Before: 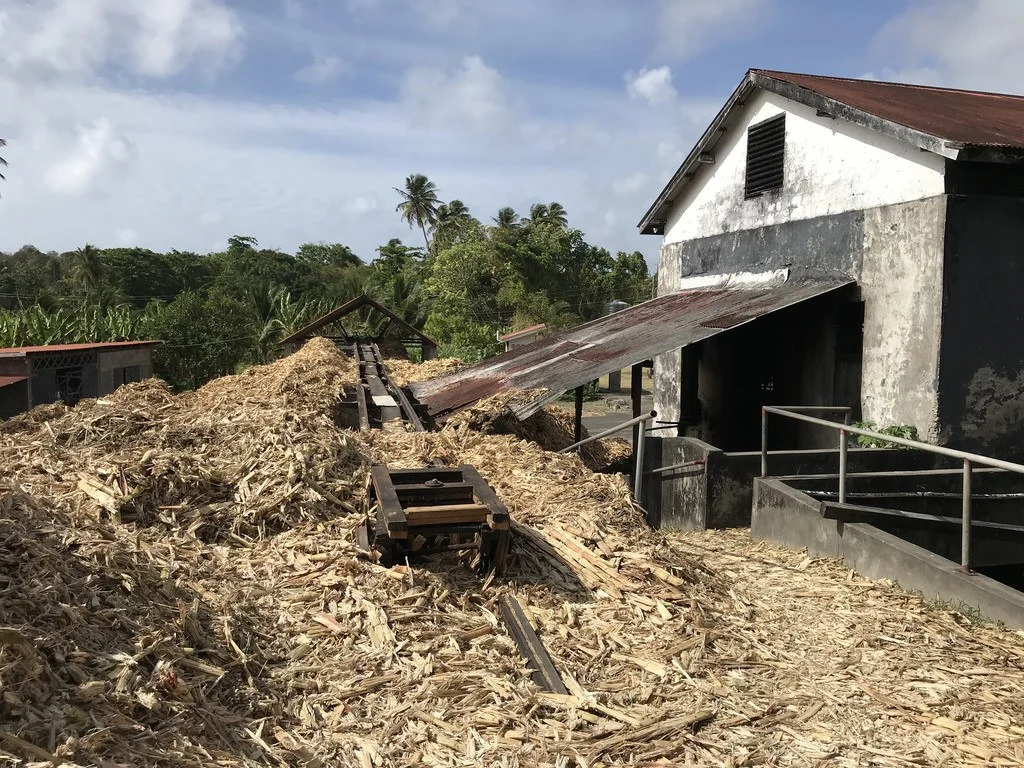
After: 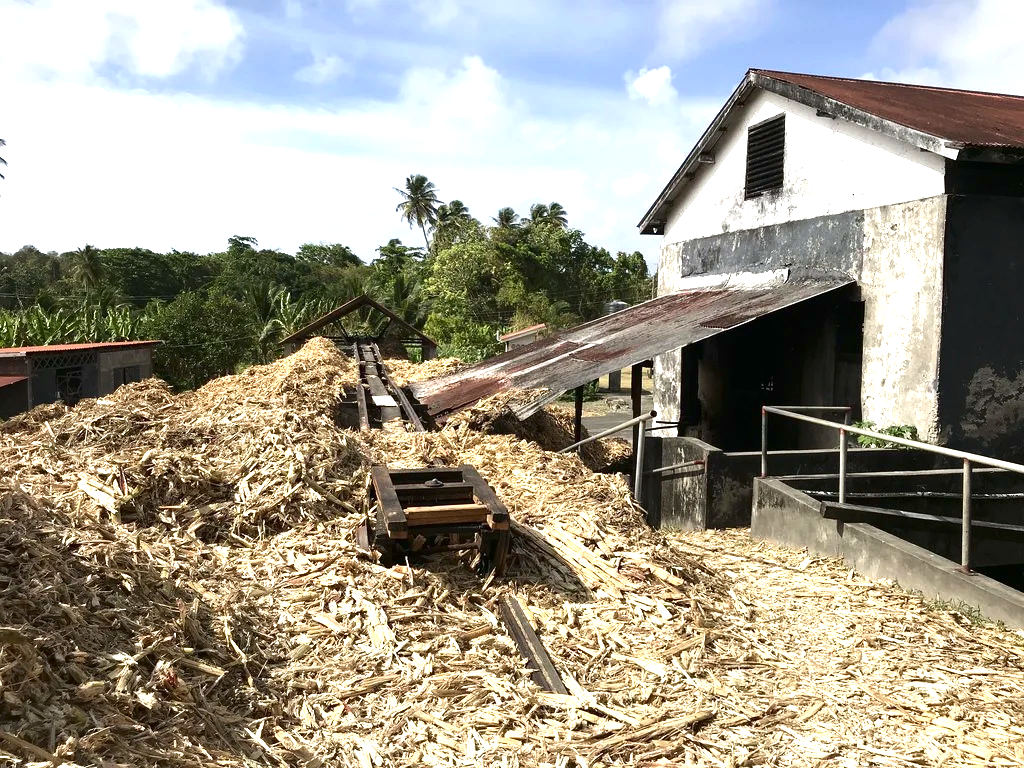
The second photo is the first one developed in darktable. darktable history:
contrast brightness saturation: contrast 0.07, brightness -0.13, saturation 0.06
exposure: exposure 0.999 EV, compensate highlight preservation false
